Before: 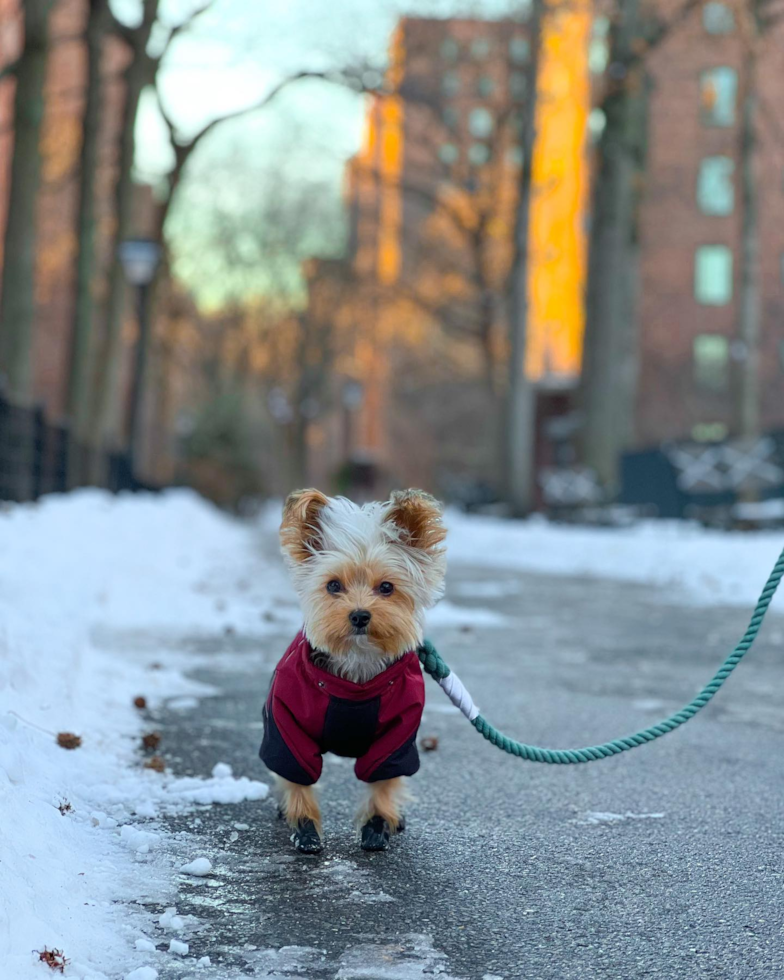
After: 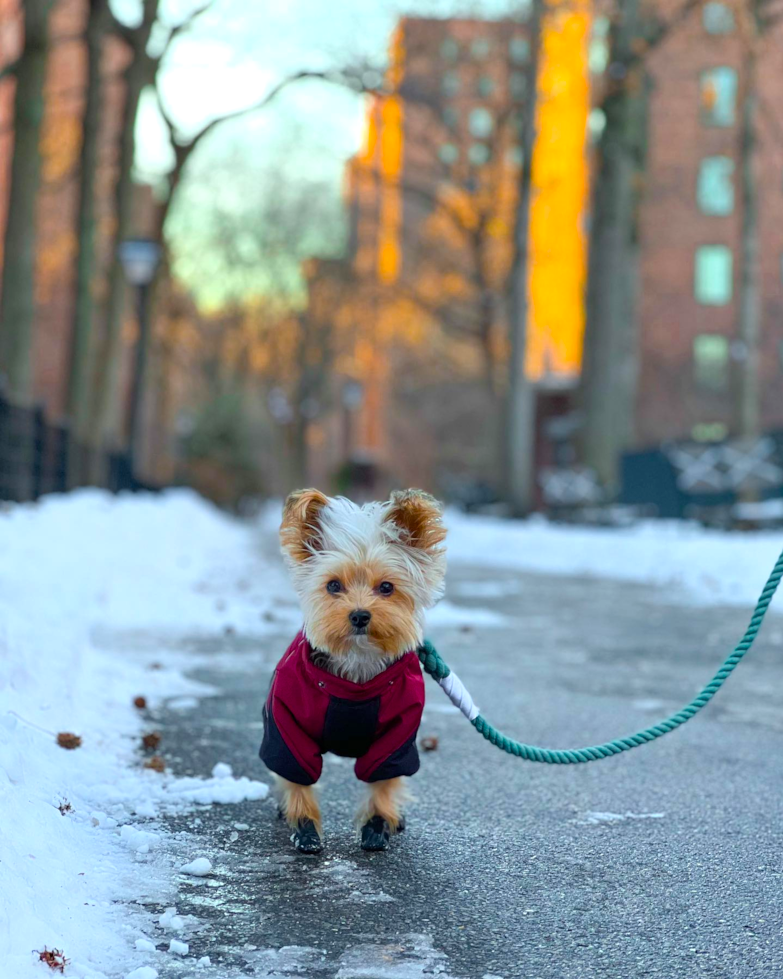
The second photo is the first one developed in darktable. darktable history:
crop: left 0.091%
exposure: exposure 0.174 EV, compensate highlight preservation false
color balance rgb: perceptual saturation grading › global saturation 25.35%
